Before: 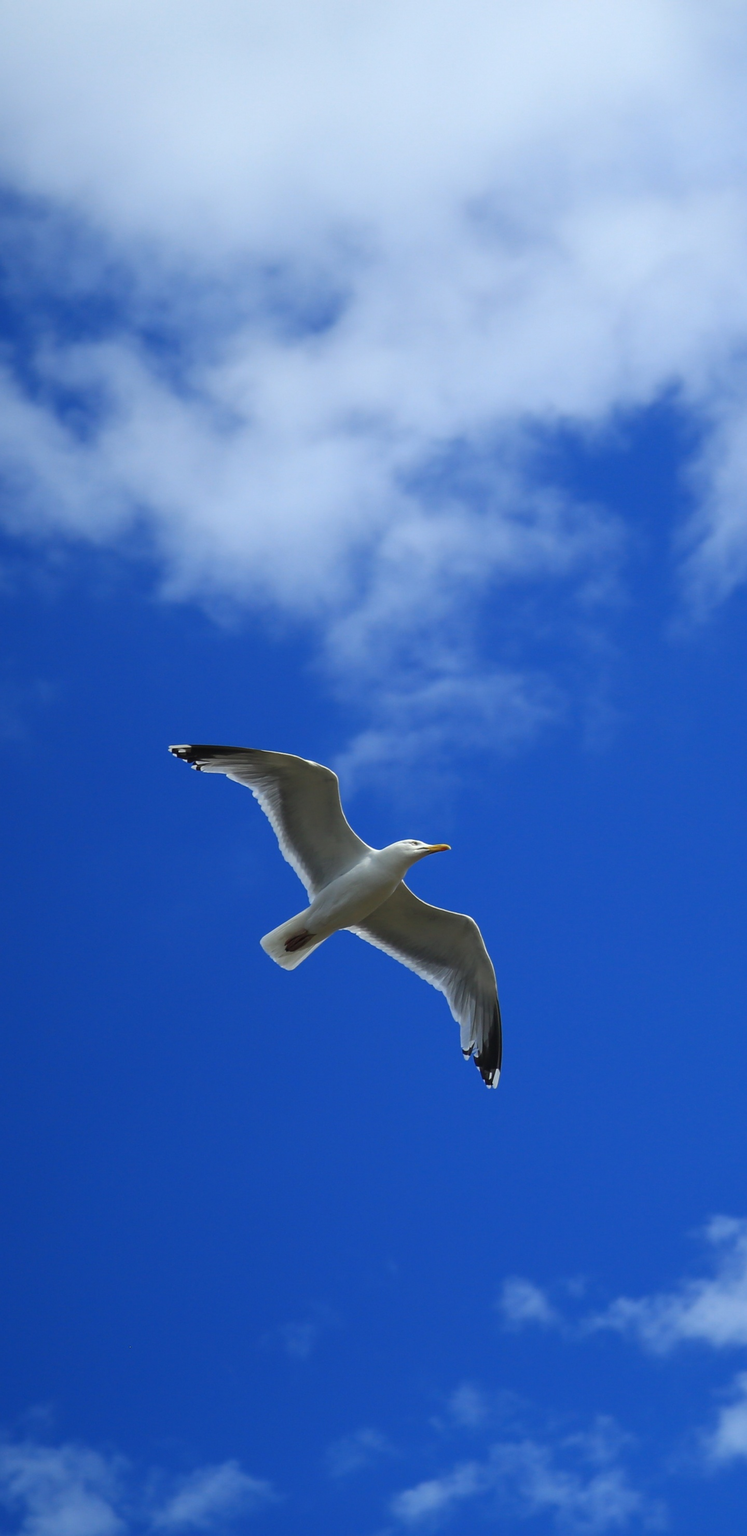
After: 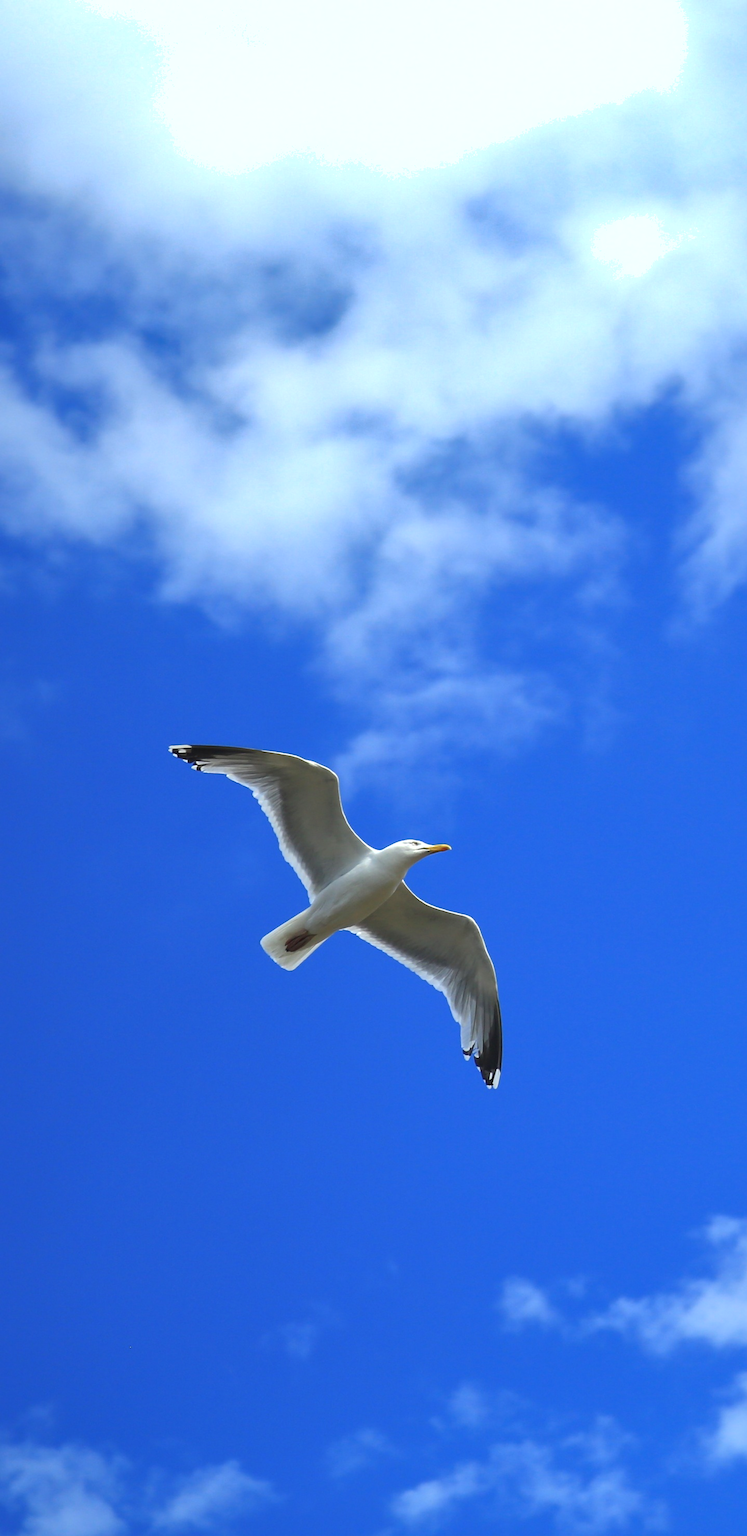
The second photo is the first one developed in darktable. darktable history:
shadows and highlights: on, module defaults
exposure: exposure 0.641 EV, compensate exposure bias true, compensate highlight preservation false
